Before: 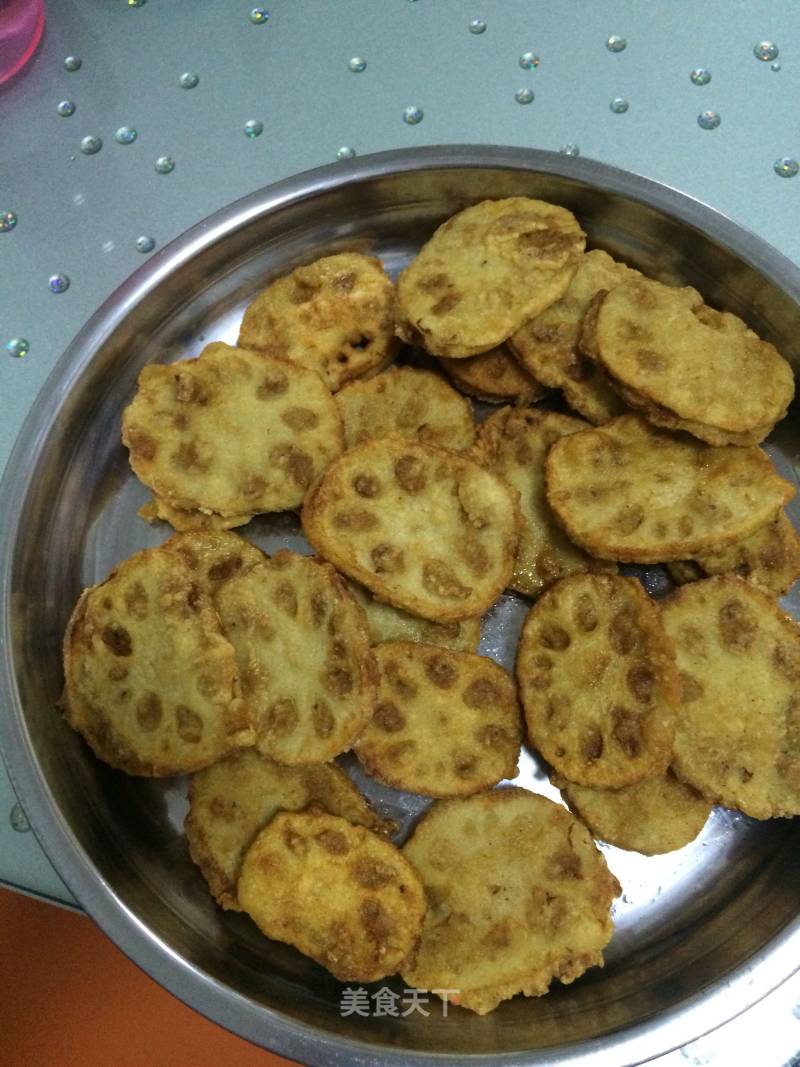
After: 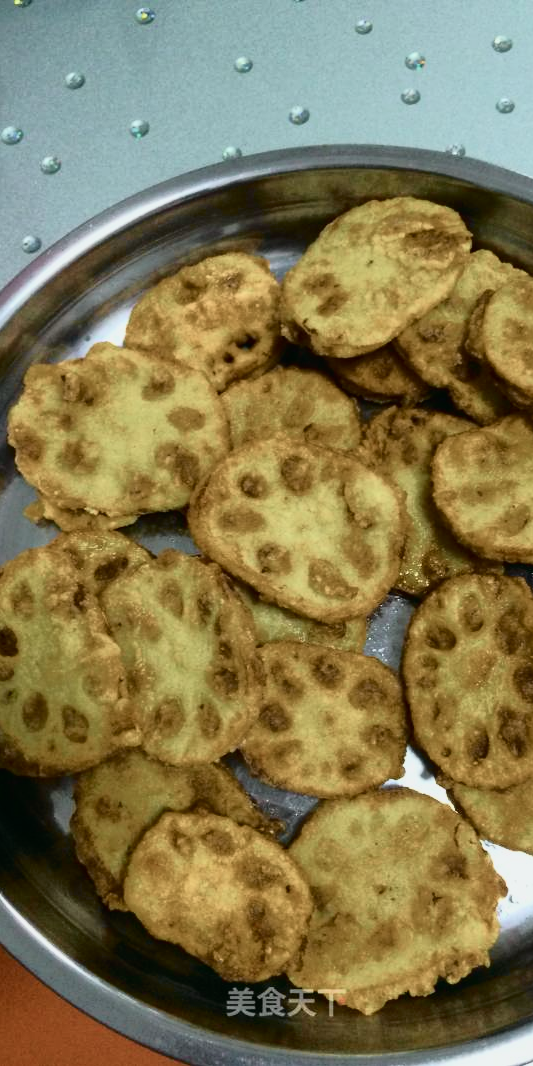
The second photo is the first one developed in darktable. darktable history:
tone curve: curves: ch0 [(0, 0.008) (0.081, 0.044) (0.177, 0.123) (0.283, 0.253) (0.416, 0.449) (0.495, 0.524) (0.661, 0.756) (0.796, 0.859) (1, 0.951)]; ch1 [(0, 0) (0.161, 0.092) (0.35, 0.33) (0.392, 0.392) (0.427, 0.426) (0.479, 0.472) (0.505, 0.5) (0.521, 0.524) (0.567, 0.556) (0.583, 0.588) (0.625, 0.627) (0.678, 0.733) (1, 1)]; ch2 [(0, 0) (0.346, 0.362) (0.404, 0.427) (0.502, 0.499) (0.531, 0.523) (0.544, 0.561) (0.58, 0.59) (0.629, 0.642) (0.717, 0.678) (1, 1)], color space Lab, independent channels, preserve colors none
crop and rotate: left 14.292%, right 19.041%
